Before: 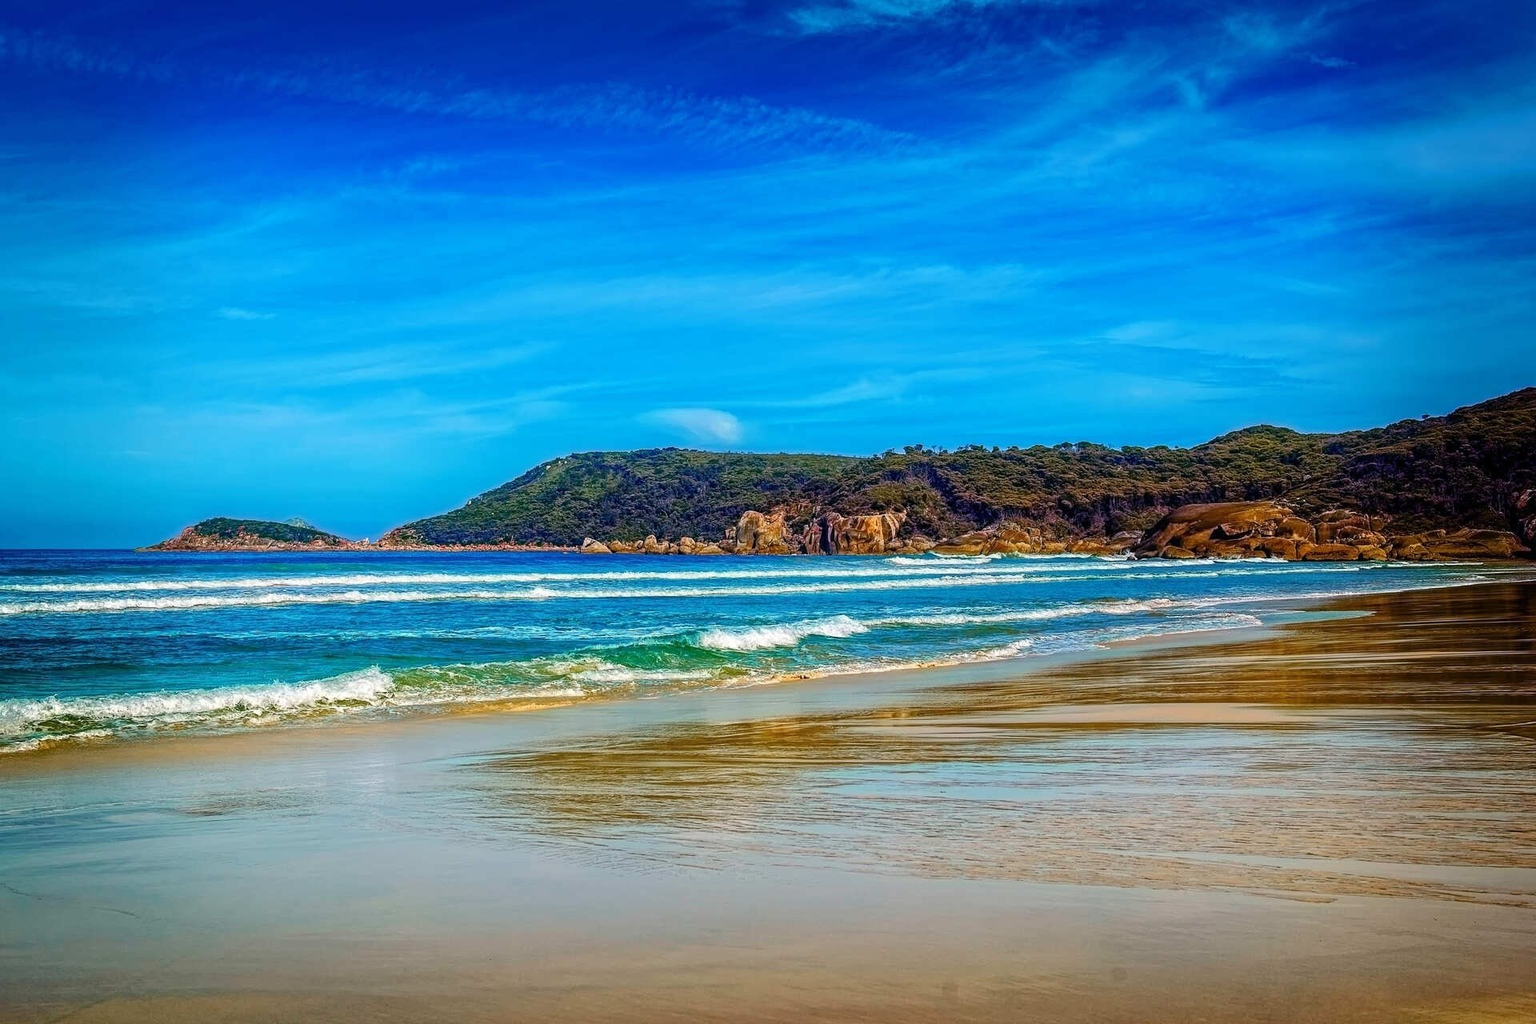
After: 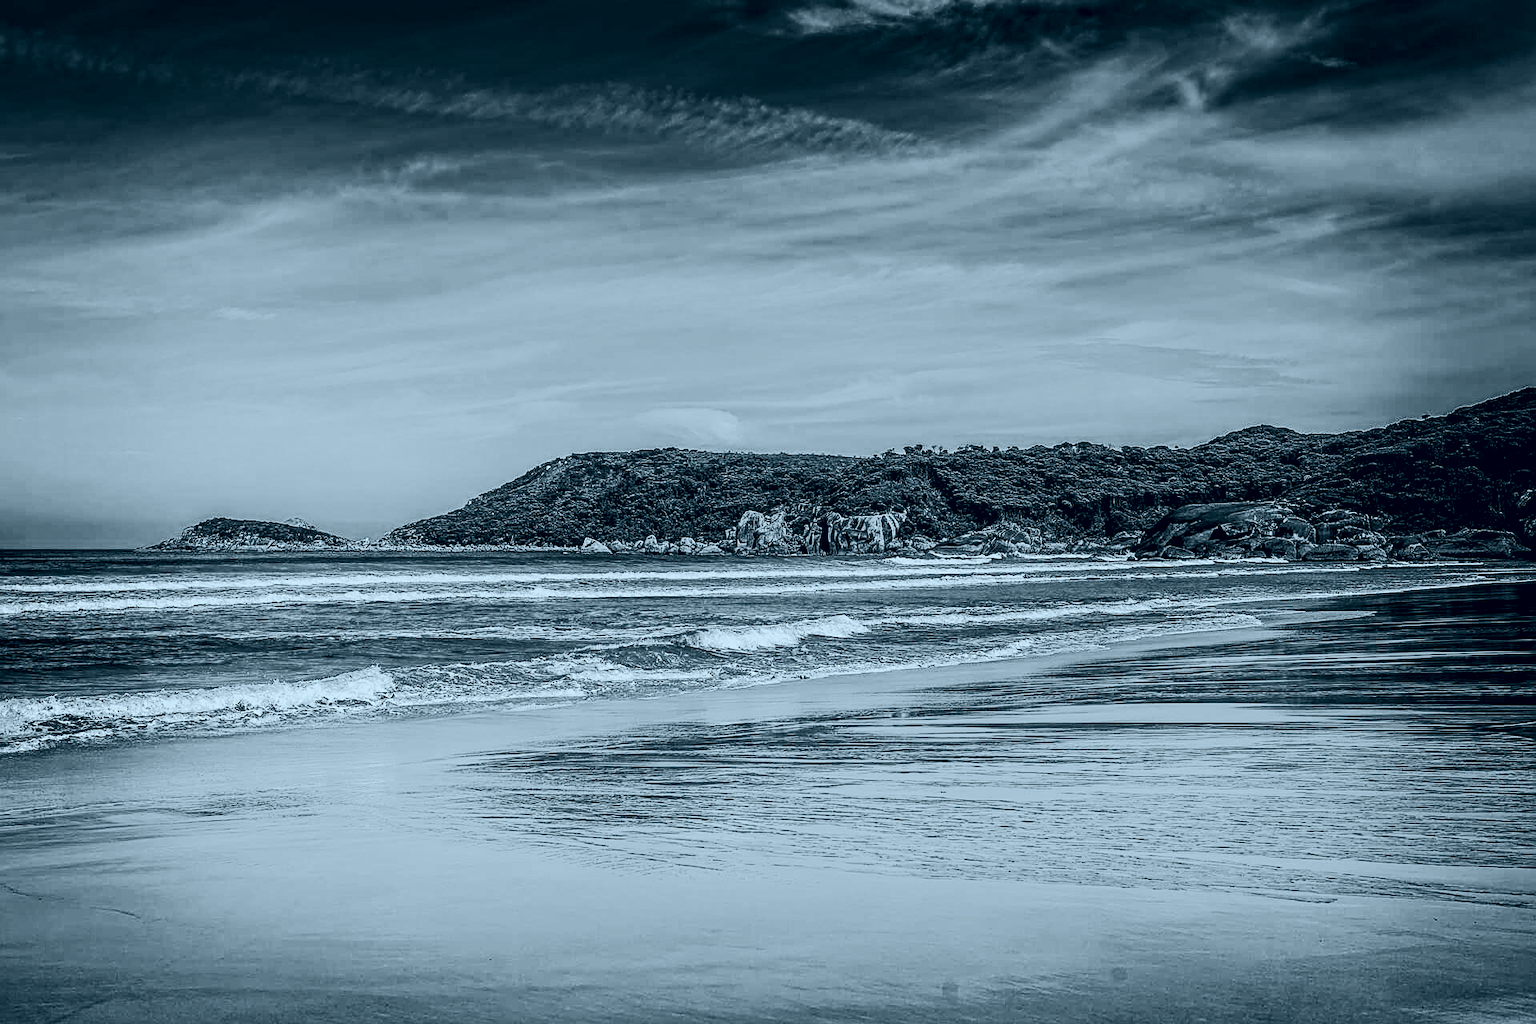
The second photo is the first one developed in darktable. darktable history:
colorize: hue 194.4°, saturation 29%, source mix 61.75%, lightness 3.98%, version 1
white balance: emerald 1
local contrast: detail 130%
contrast brightness saturation: contrast 0.2, brightness 0.16, saturation 0.22
levels: levels [0.012, 0.367, 0.697]
sharpen: on, module defaults
color balance rgb: shadows lift › luminance -7.7%, shadows lift › chroma 2.13%, shadows lift › hue 200.79°, power › luminance -7.77%, power › chroma 2.27%, power › hue 220.69°, highlights gain › luminance 15.15%, highlights gain › chroma 4%, highlights gain › hue 209.35°, global offset › luminance -0.21%, global offset › chroma 0.27%, perceptual saturation grading › global saturation 24.42%, perceptual saturation grading › highlights -24.42%, perceptual saturation grading › mid-tones 24.42%, perceptual saturation grading › shadows 40%, perceptual brilliance grading › global brilliance -5%, perceptual brilliance grading › highlights 24.42%, perceptual brilliance grading › mid-tones 7%, perceptual brilliance grading › shadows -5%
